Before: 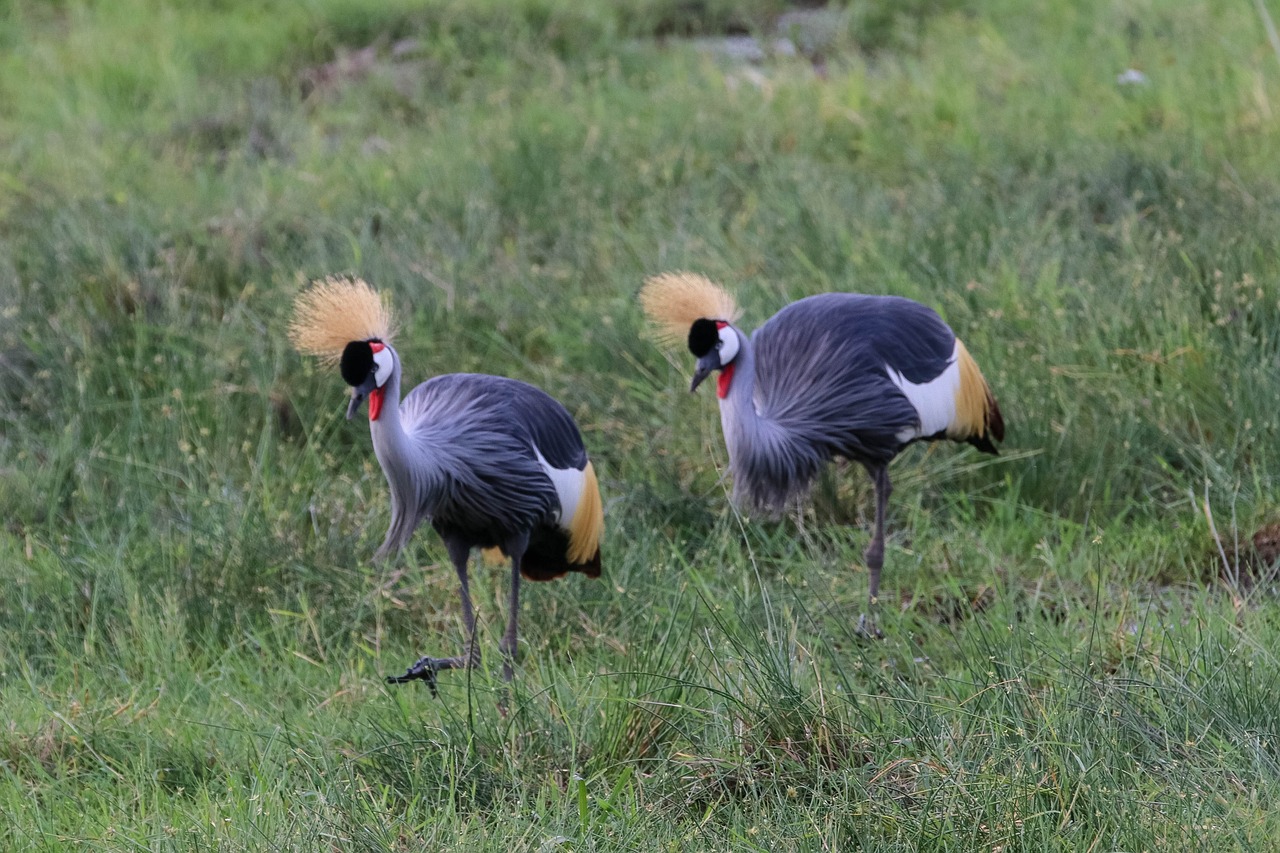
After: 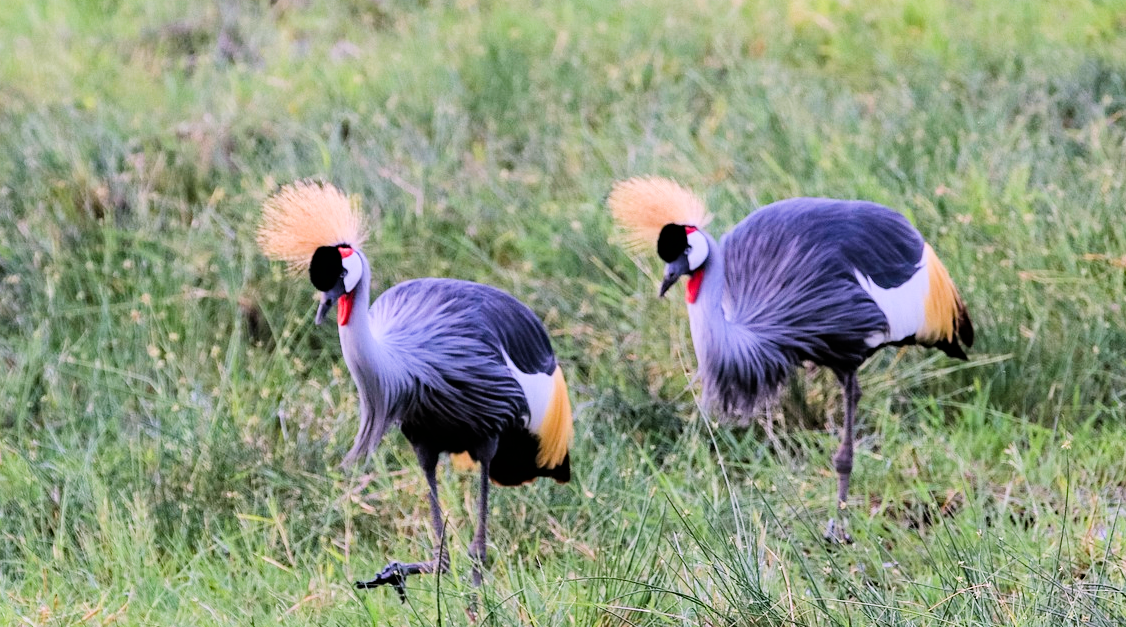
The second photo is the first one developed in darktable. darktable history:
filmic rgb: black relative exposure -5 EV, hardness 2.88, contrast 1.3, highlights saturation mix -10%
color balance rgb: shadows lift › chroma 2%, shadows lift › hue 50°, power › hue 60°, highlights gain › chroma 1%, highlights gain › hue 60°, global offset › luminance 0.25%, global vibrance 30%
white balance: red 1.066, blue 1.119
crop and rotate: left 2.425%, top 11.305%, right 9.6%, bottom 15.08%
exposure: black level correction 0, exposure 1 EV, compensate highlight preservation false
haze removal: compatibility mode true, adaptive false
